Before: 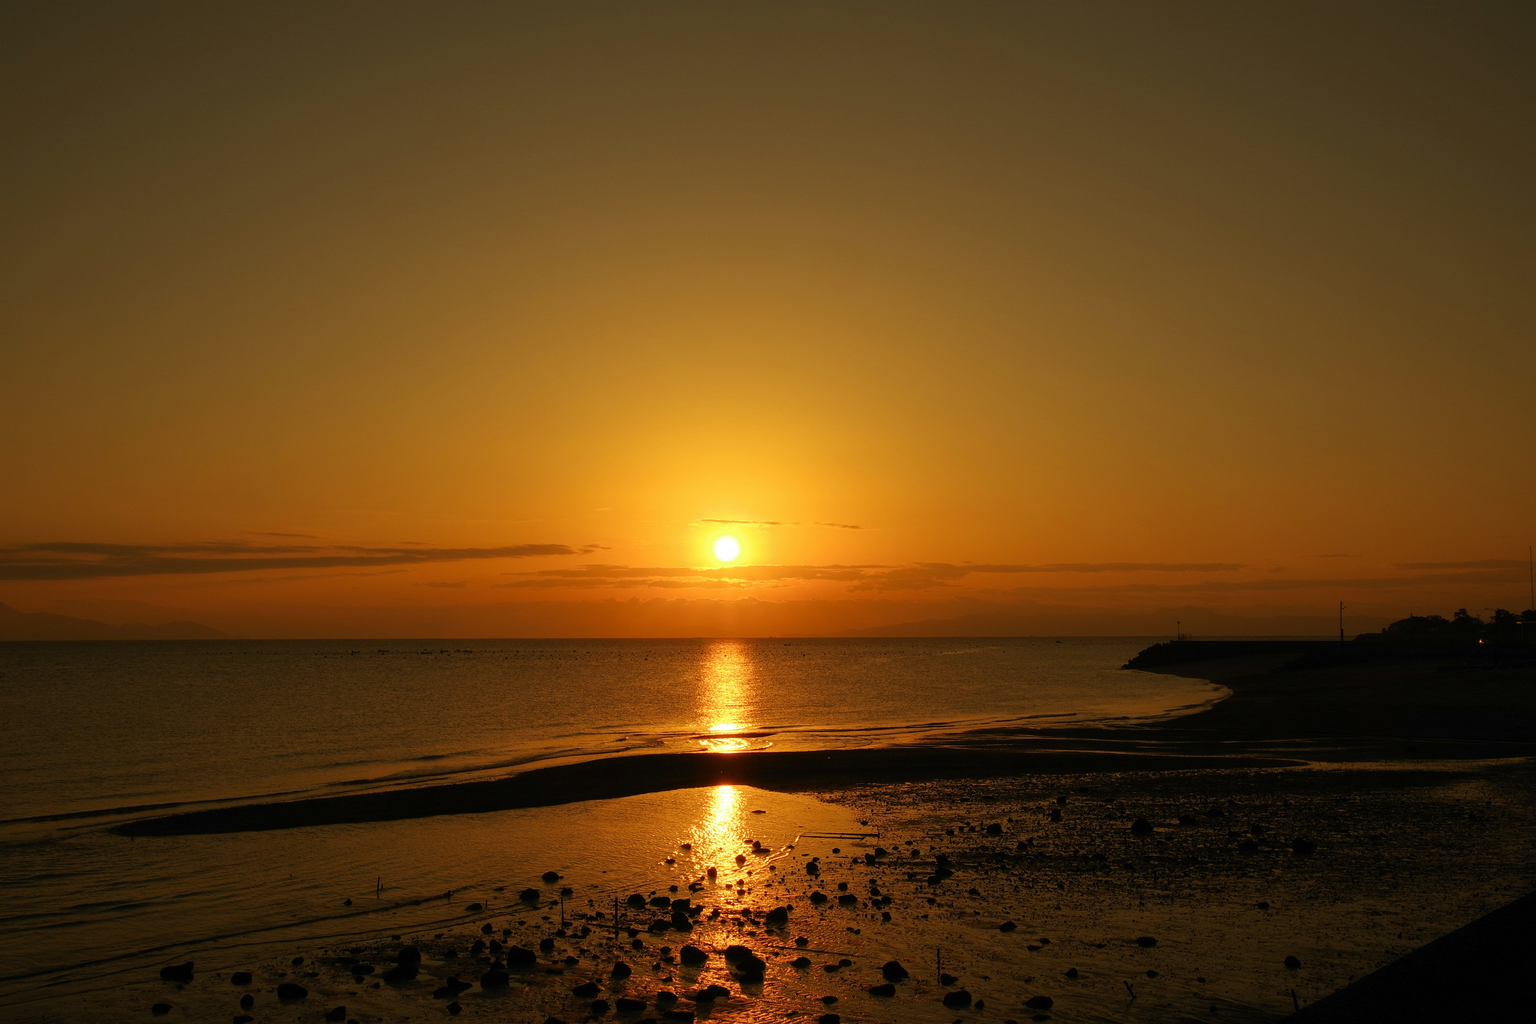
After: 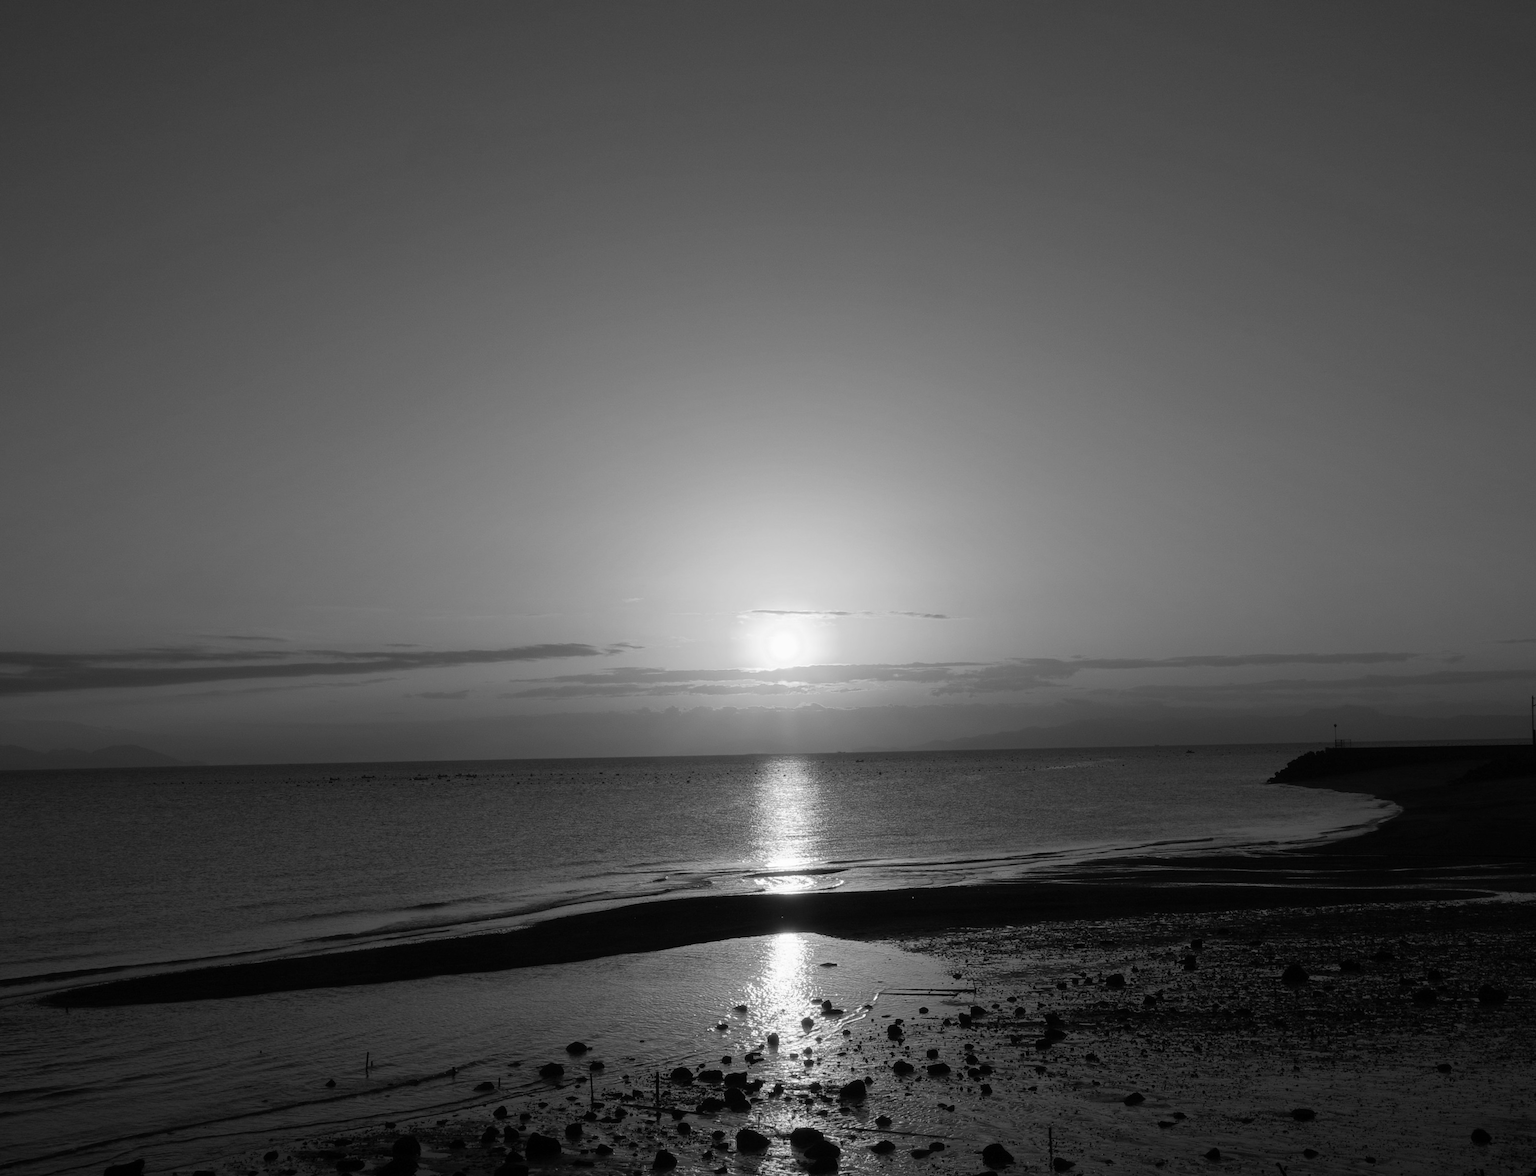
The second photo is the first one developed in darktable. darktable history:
crop and rotate: angle 1°, left 4.281%, top 0.642%, right 11.383%, bottom 2.486%
white balance: emerald 1
monochrome: a 32, b 64, size 2.3
